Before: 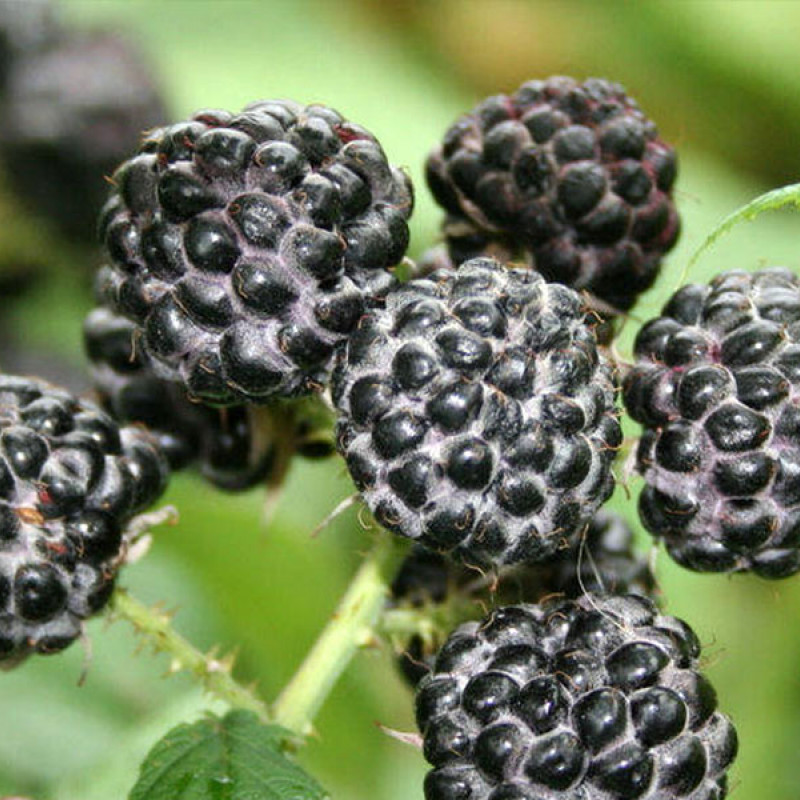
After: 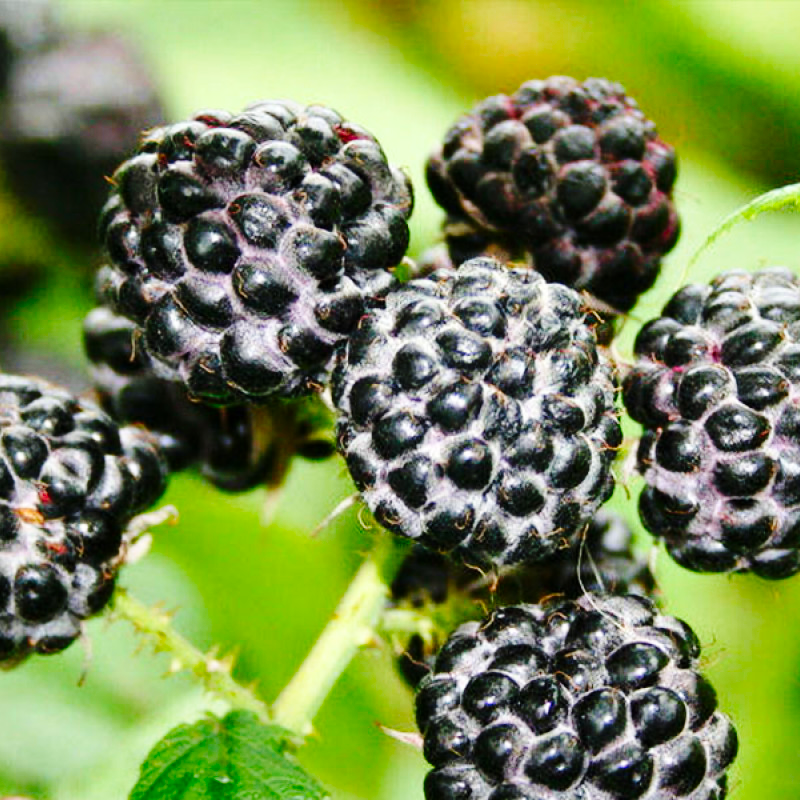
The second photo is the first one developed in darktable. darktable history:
base curve: curves: ch0 [(0, 0) (0.036, 0.025) (0.121, 0.166) (0.206, 0.329) (0.605, 0.79) (1, 1)], exposure shift 0.01, preserve colors none
contrast brightness saturation: brightness -0.015, saturation 0.337
